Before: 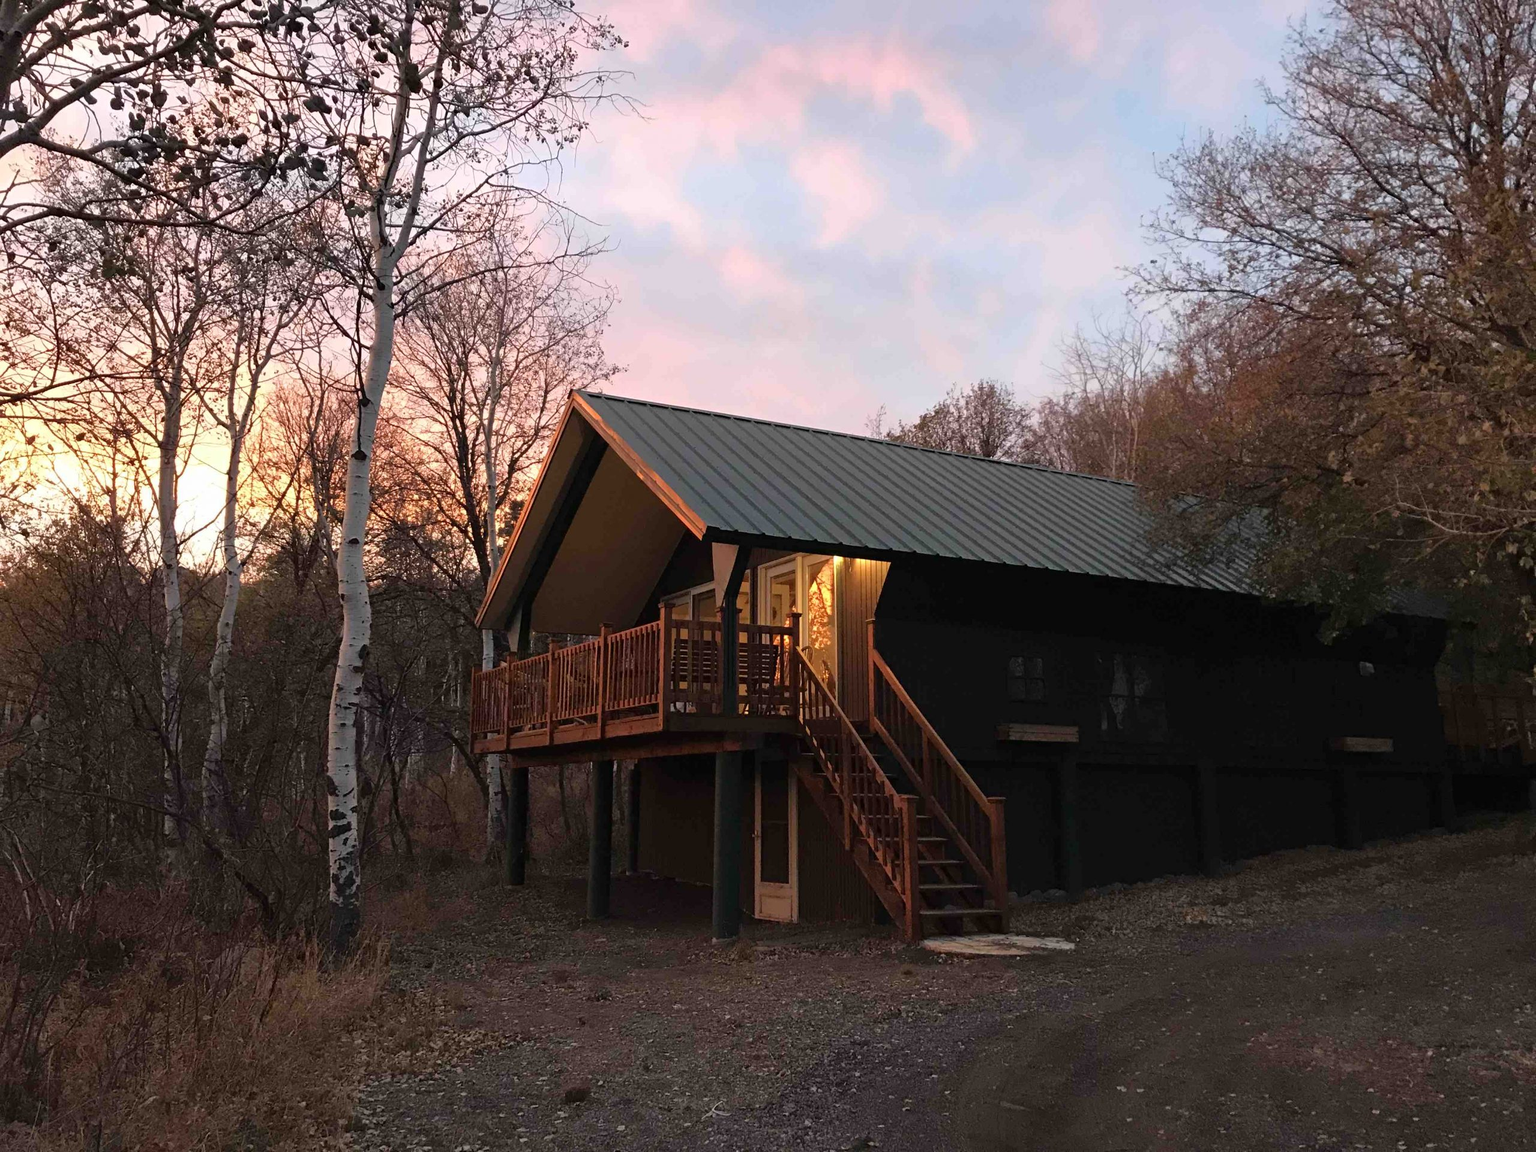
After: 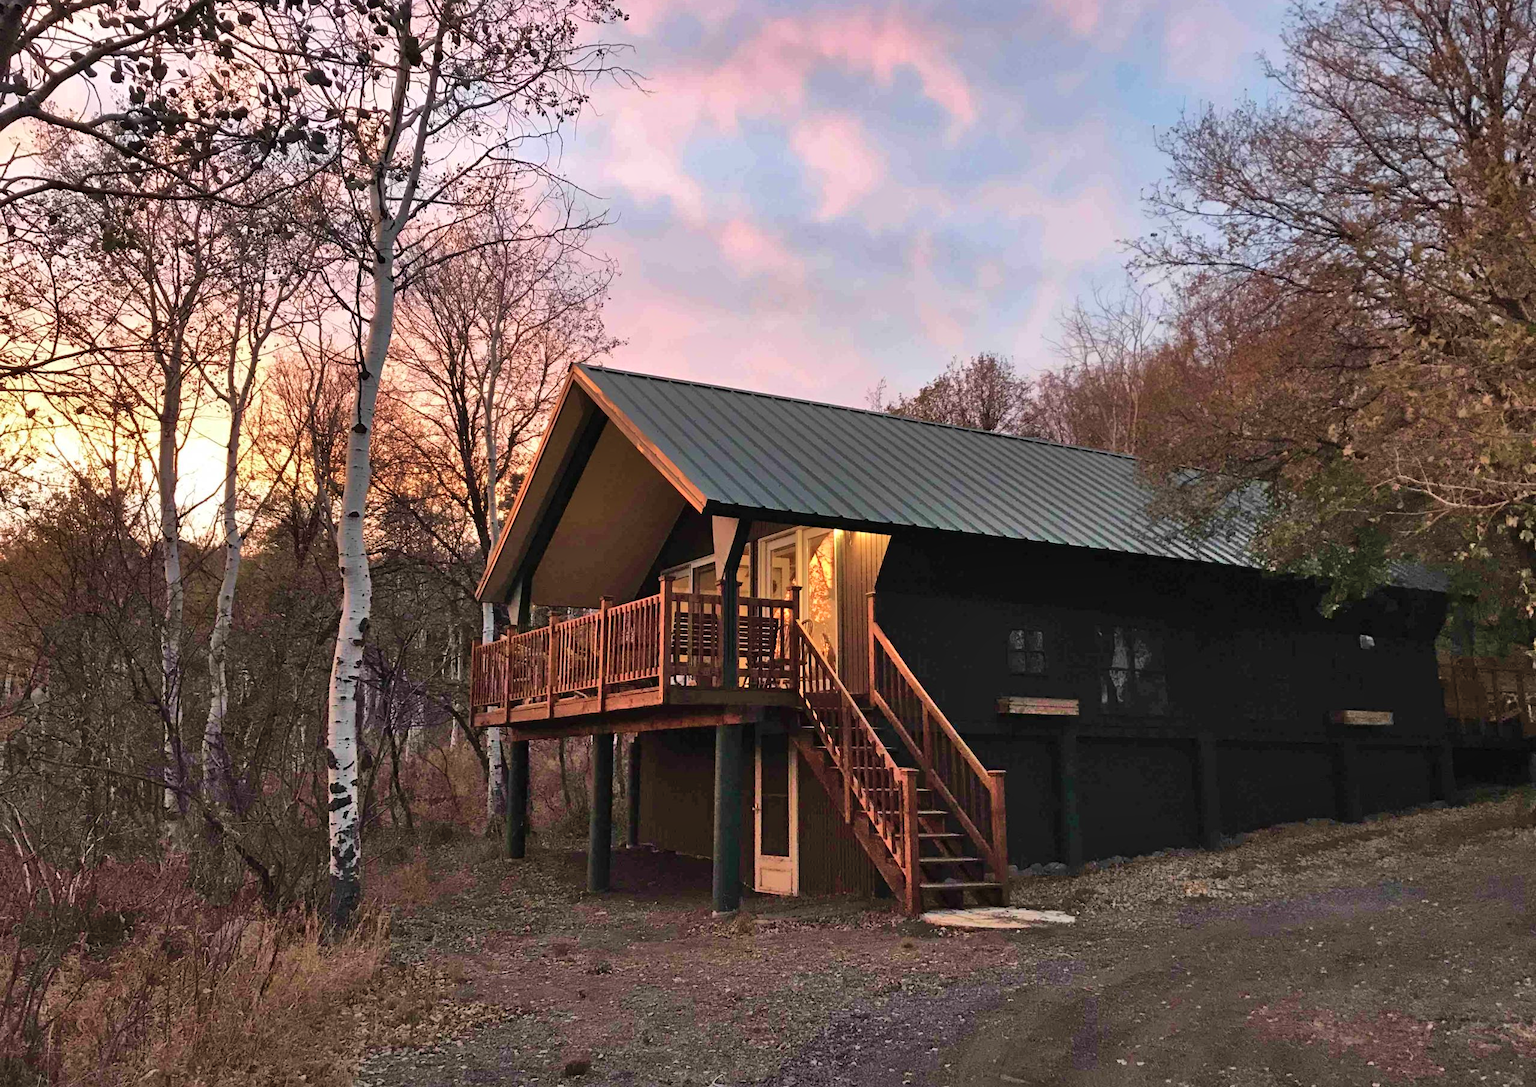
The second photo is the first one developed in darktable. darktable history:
crop and rotate: top 2.383%, bottom 3.232%
tone equalizer: edges refinement/feathering 500, mask exposure compensation -1.57 EV, preserve details no
velvia: on, module defaults
shadows and highlights: shadows 60.68, soften with gaussian
